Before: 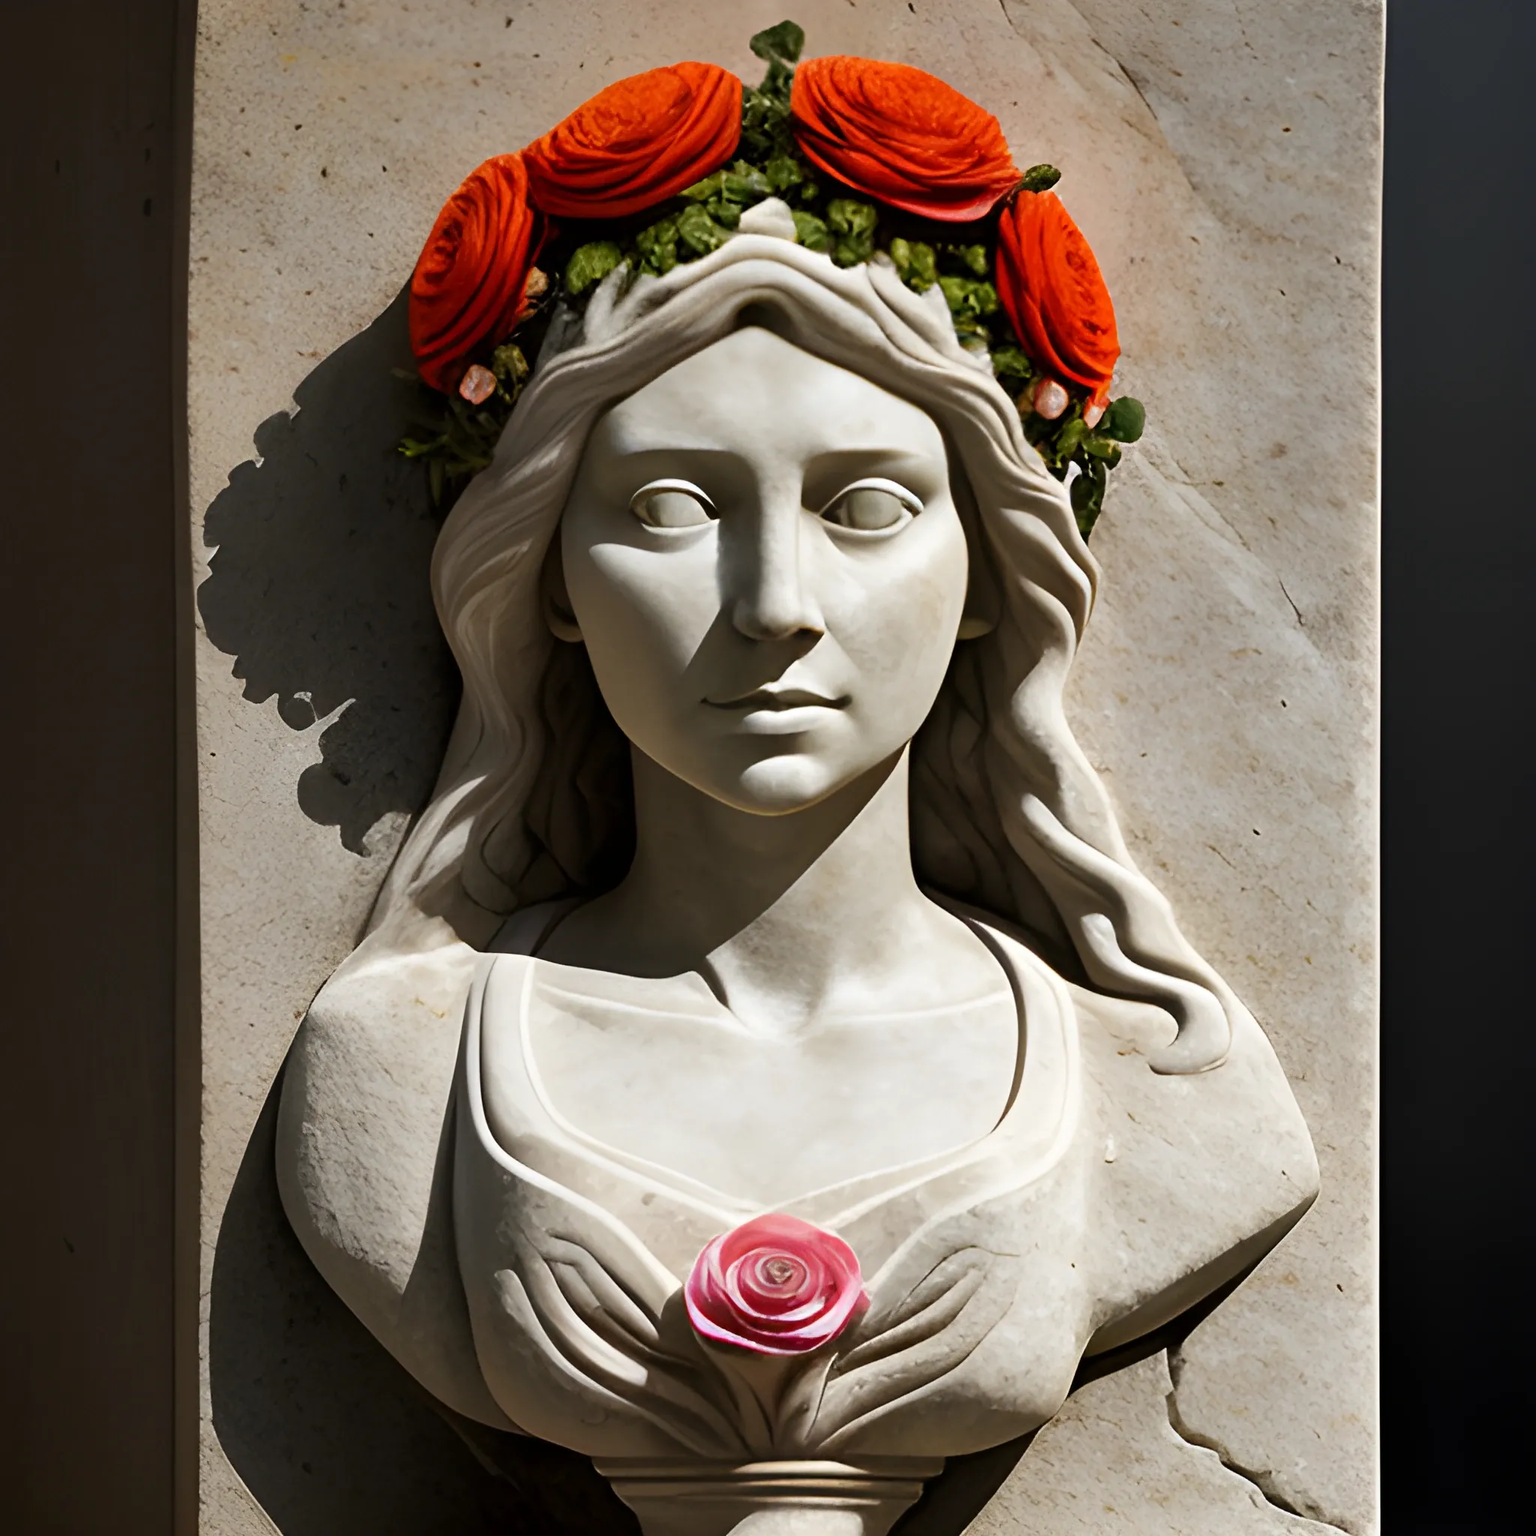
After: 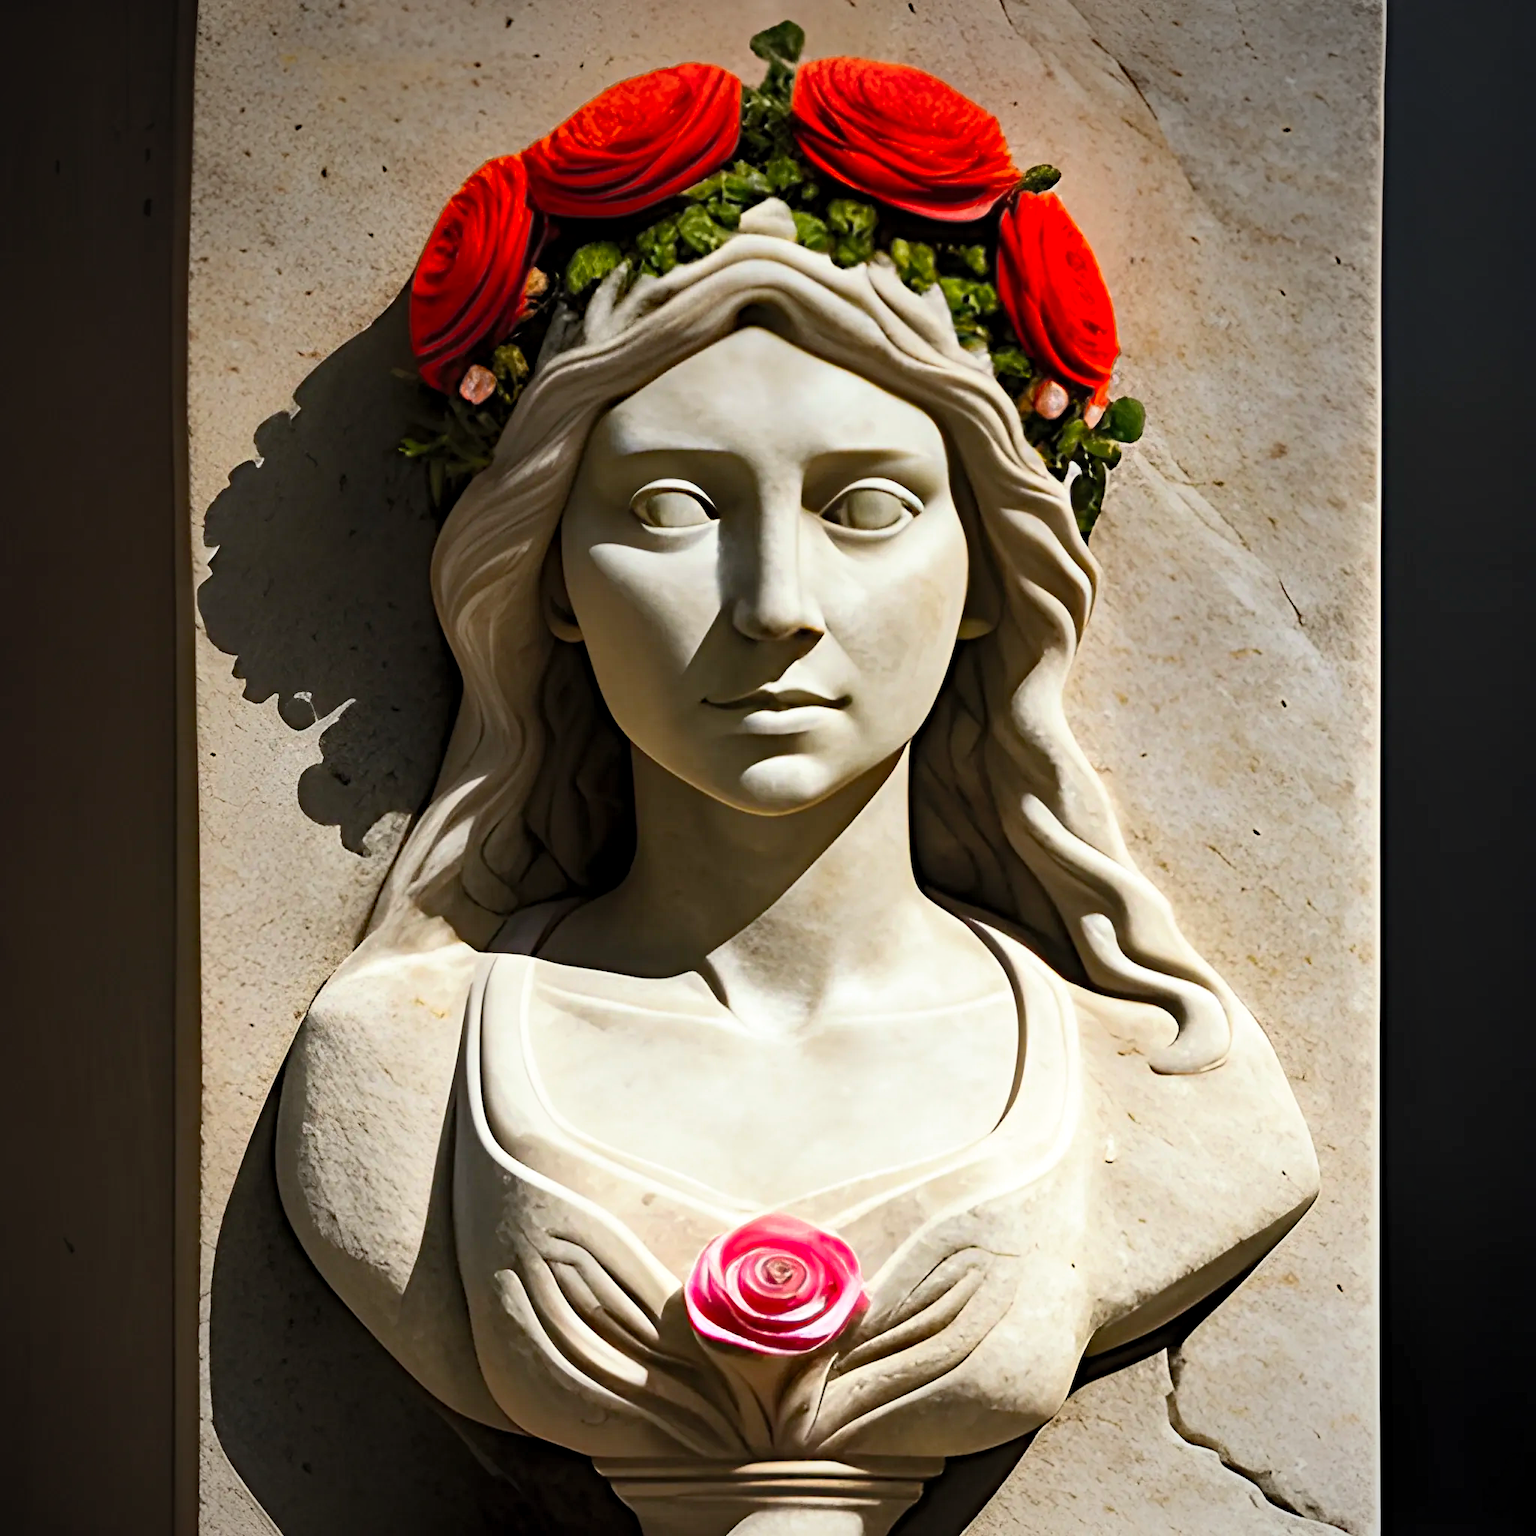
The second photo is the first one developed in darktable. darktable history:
split-toning: shadows › saturation 0.61, highlights › saturation 0.58, balance -28.74, compress 87.36%
graduated density: on, module defaults
haze removal: strength 0.29, distance 0.25, compatibility mode true, adaptive false
defringe: on, module defaults
vibrance: on, module defaults
local contrast: highlights 100%, shadows 100%, detail 120%, midtone range 0.2
contrast brightness saturation: contrast 0.24, brightness 0.26, saturation 0.39
vignetting: fall-off radius 63.6%
